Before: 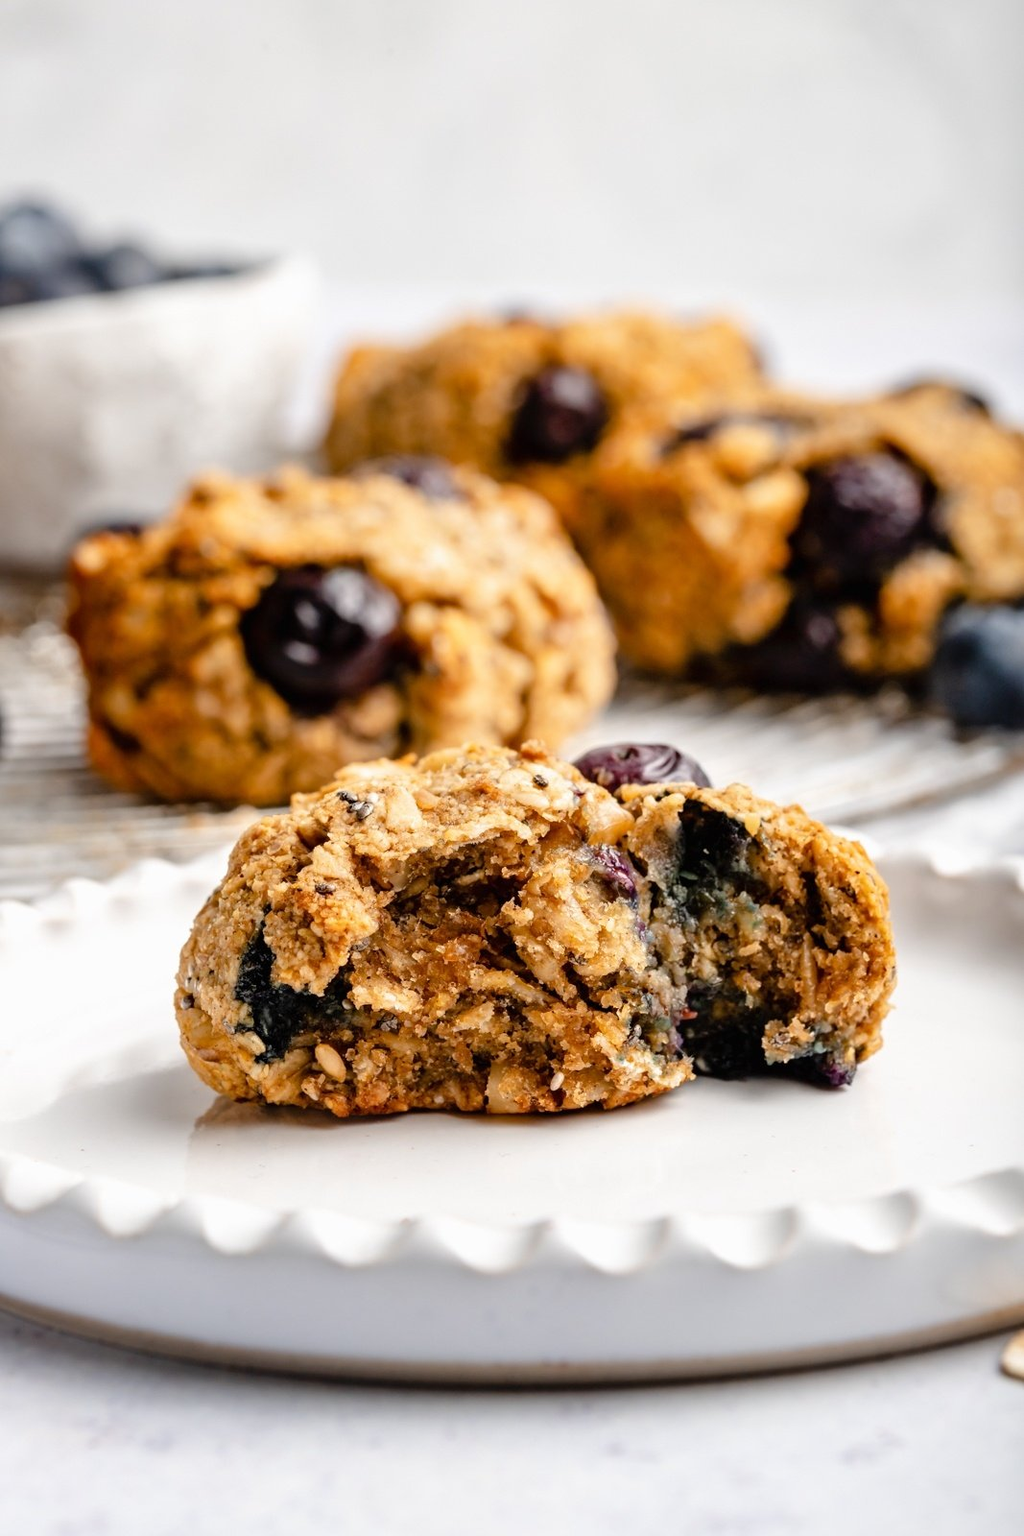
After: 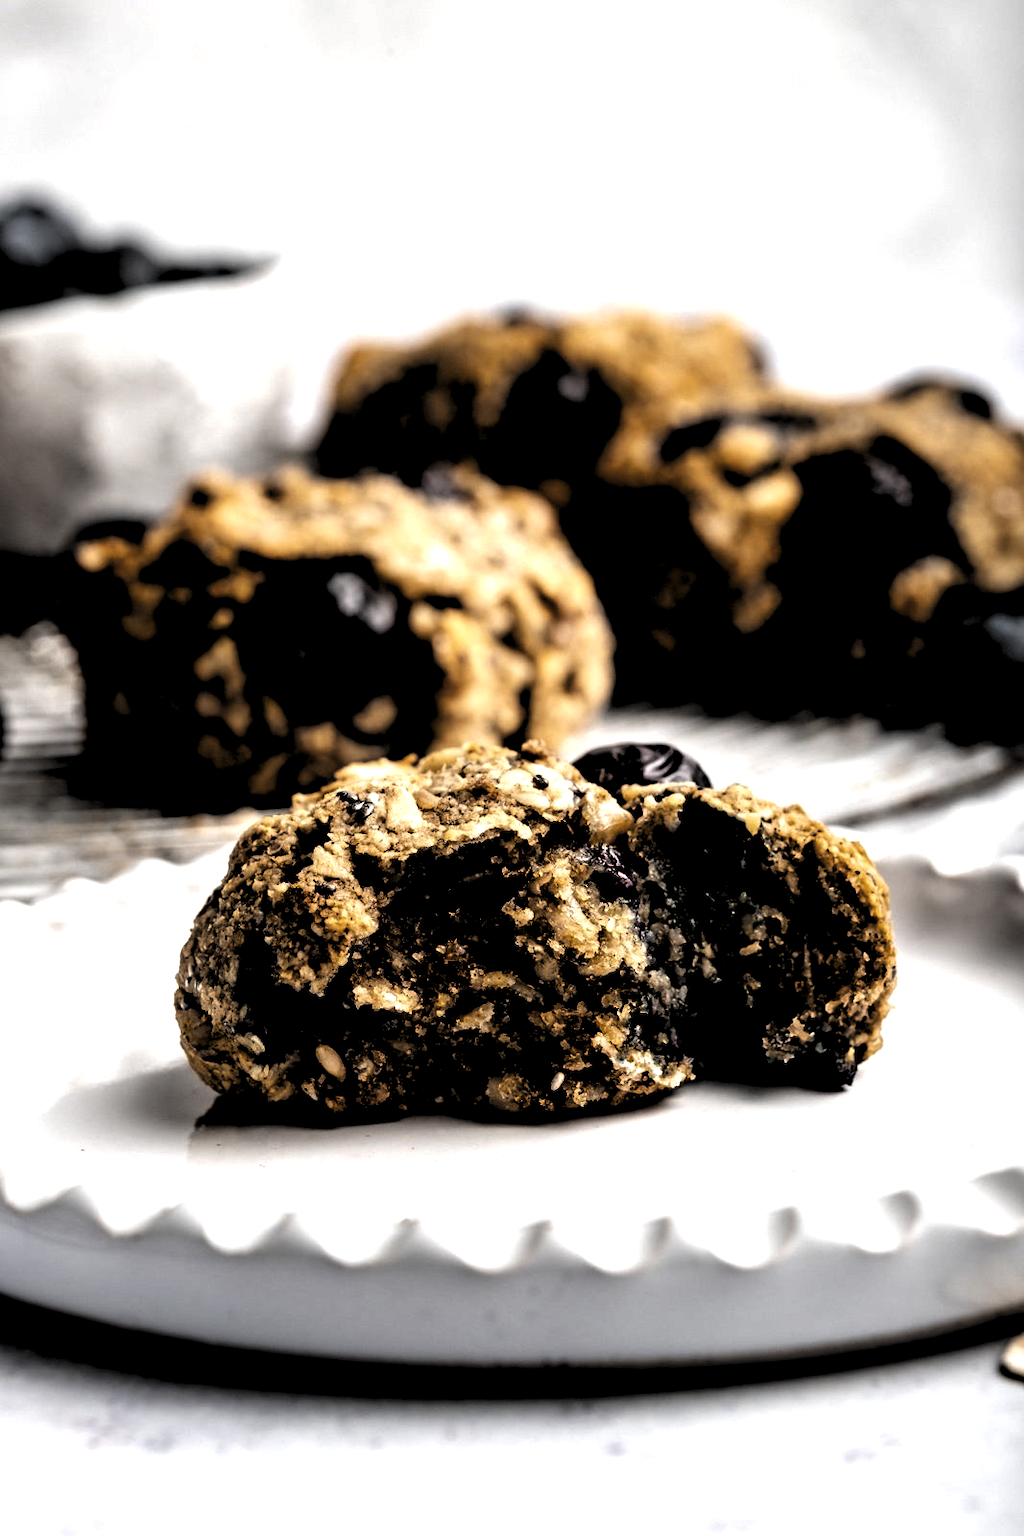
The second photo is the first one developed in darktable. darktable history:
levels: levels [0.514, 0.759, 1]
tone equalizer: -8 EV -0.397 EV, -7 EV -0.37 EV, -6 EV -0.358 EV, -5 EV -0.209 EV, -3 EV 0.231 EV, -2 EV 0.311 EV, -1 EV 0.376 EV, +0 EV 0.398 EV, edges refinement/feathering 500, mask exposure compensation -1.57 EV, preserve details no
